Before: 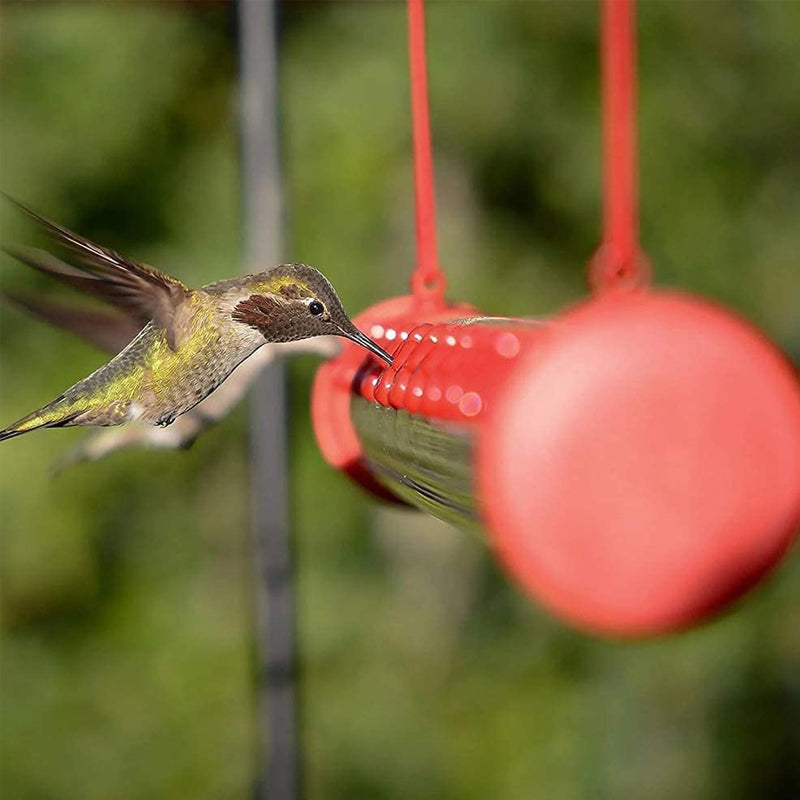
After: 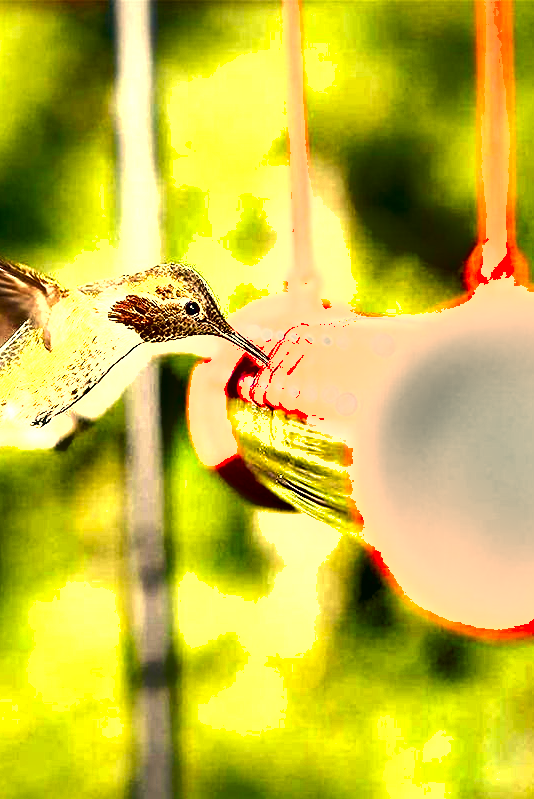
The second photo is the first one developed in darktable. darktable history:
crop and rotate: left 15.51%, right 17.709%
local contrast: mode bilateral grid, contrast 20, coarseness 50, detail 120%, midtone range 0.2
shadows and highlights: white point adjustment 0.896, soften with gaussian
exposure: exposure 2.007 EV, compensate highlight preservation false
color correction: highlights a* 2.44, highlights b* 23.46
color balance rgb: highlights gain › chroma 2.05%, highlights gain › hue 63.39°, global offset › luminance -0.313%, global offset › chroma 0.113%, global offset › hue 166.19°, perceptual saturation grading › global saturation 27.423%, perceptual saturation grading › highlights -28.806%, perceptual saturation grading › mid-tones 15.899%, perceptual saturation grading › shadows 33.01%, perceptual brilliance grading › global brilliance 14.712%, perceptual brilliance grading › shadows -34.831%
tone equalizer: mask exposure compensation -0.514 EV
